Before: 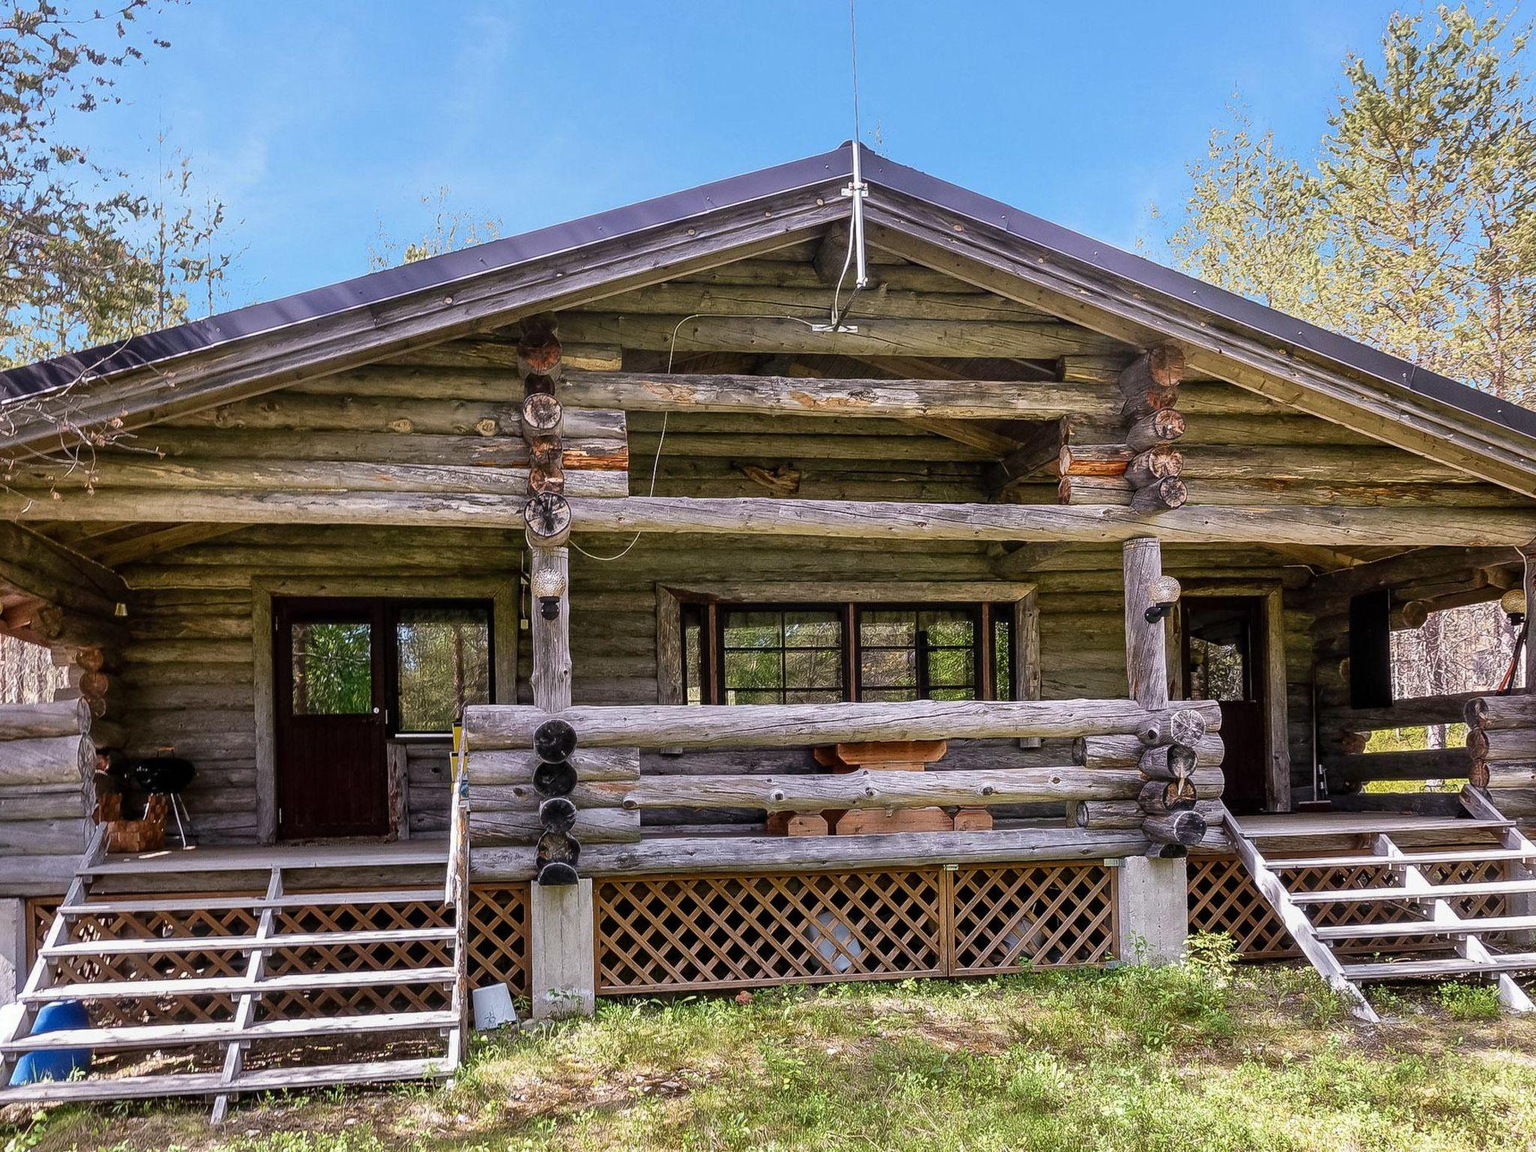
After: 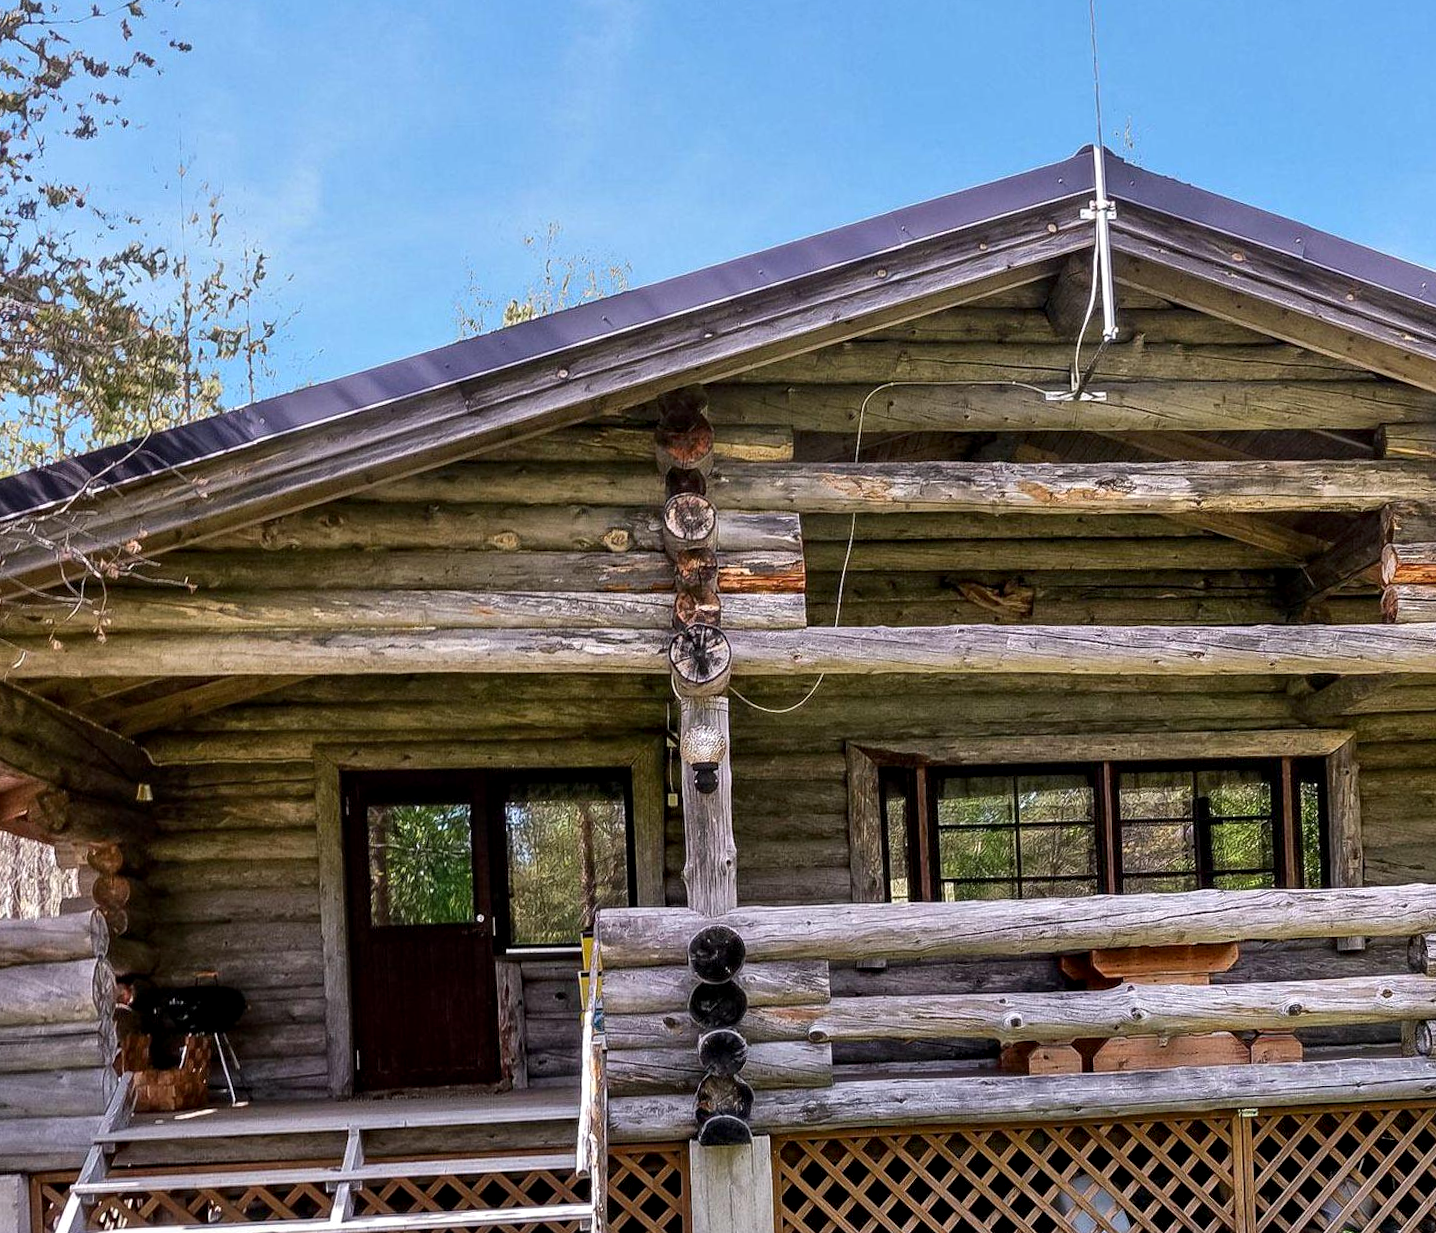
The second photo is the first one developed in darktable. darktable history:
rotate and perspective: rotation -1.32°, lens shift (horizontal) -0.031, crop left 0.015, crop right 0.985, crop top 0.047, crop bottom 0.982
contrast equalizer: octaves 7, y [[0.6 ×6], [0.55 ×6], [0 ×6], [0 ×6], [0 ×6]], mix 0.29
crop: right 28.885%, bottom 16.626%
